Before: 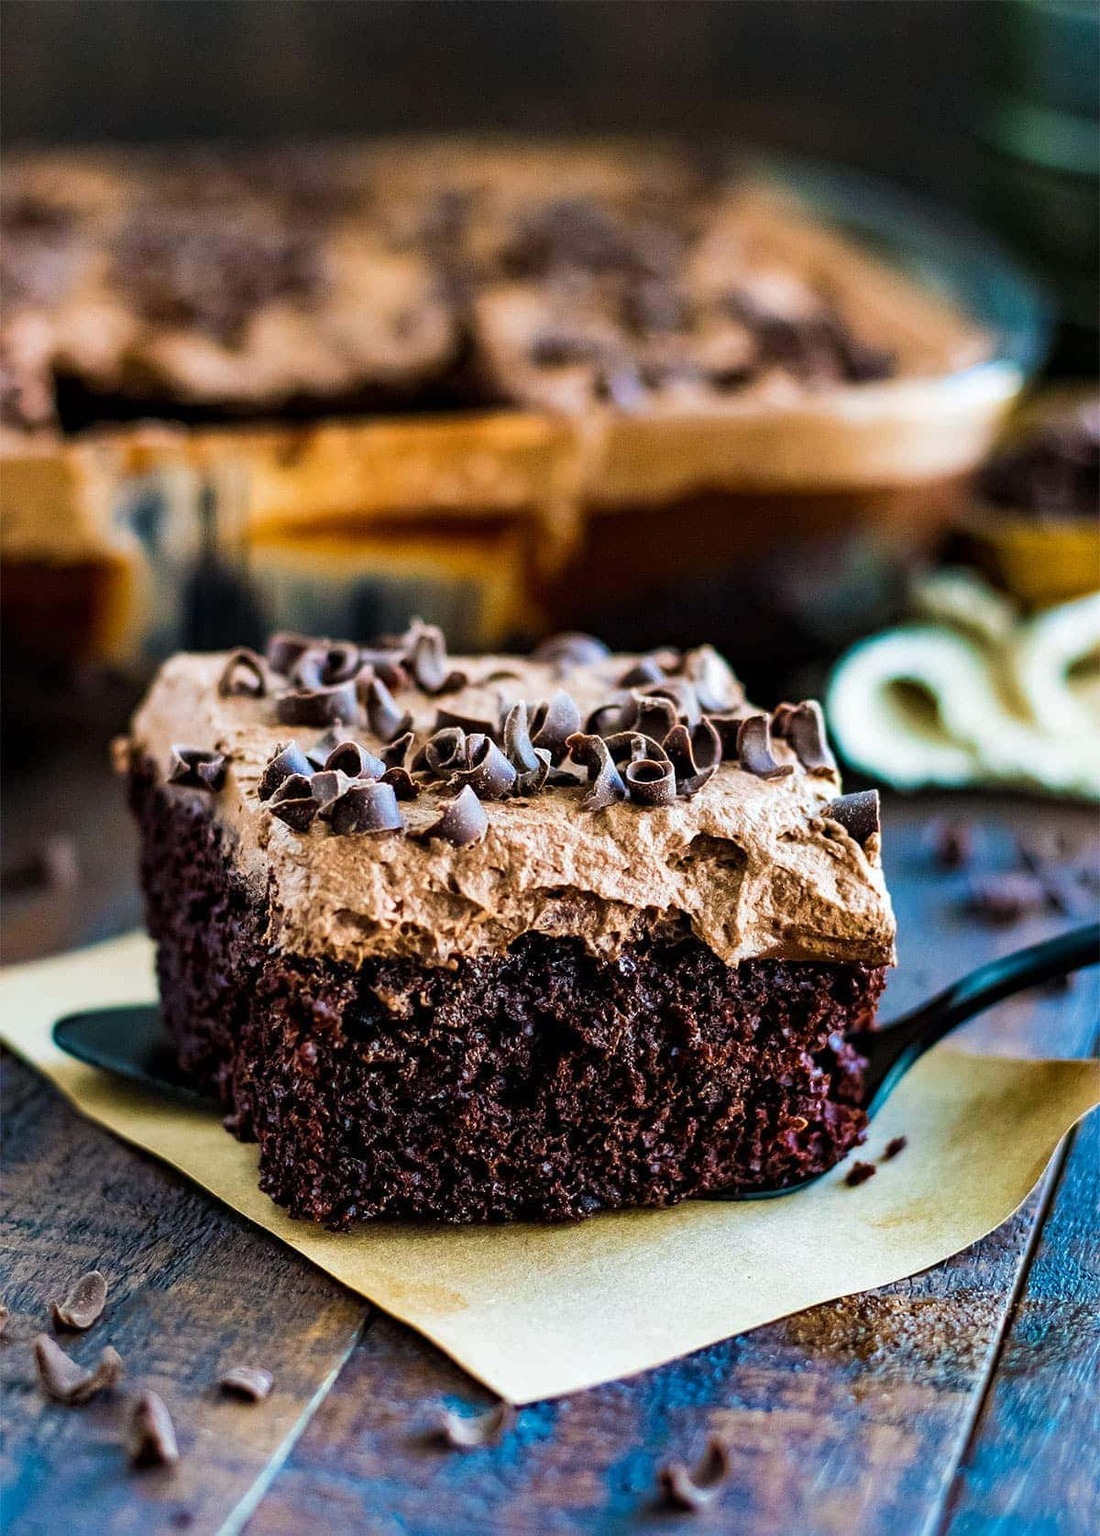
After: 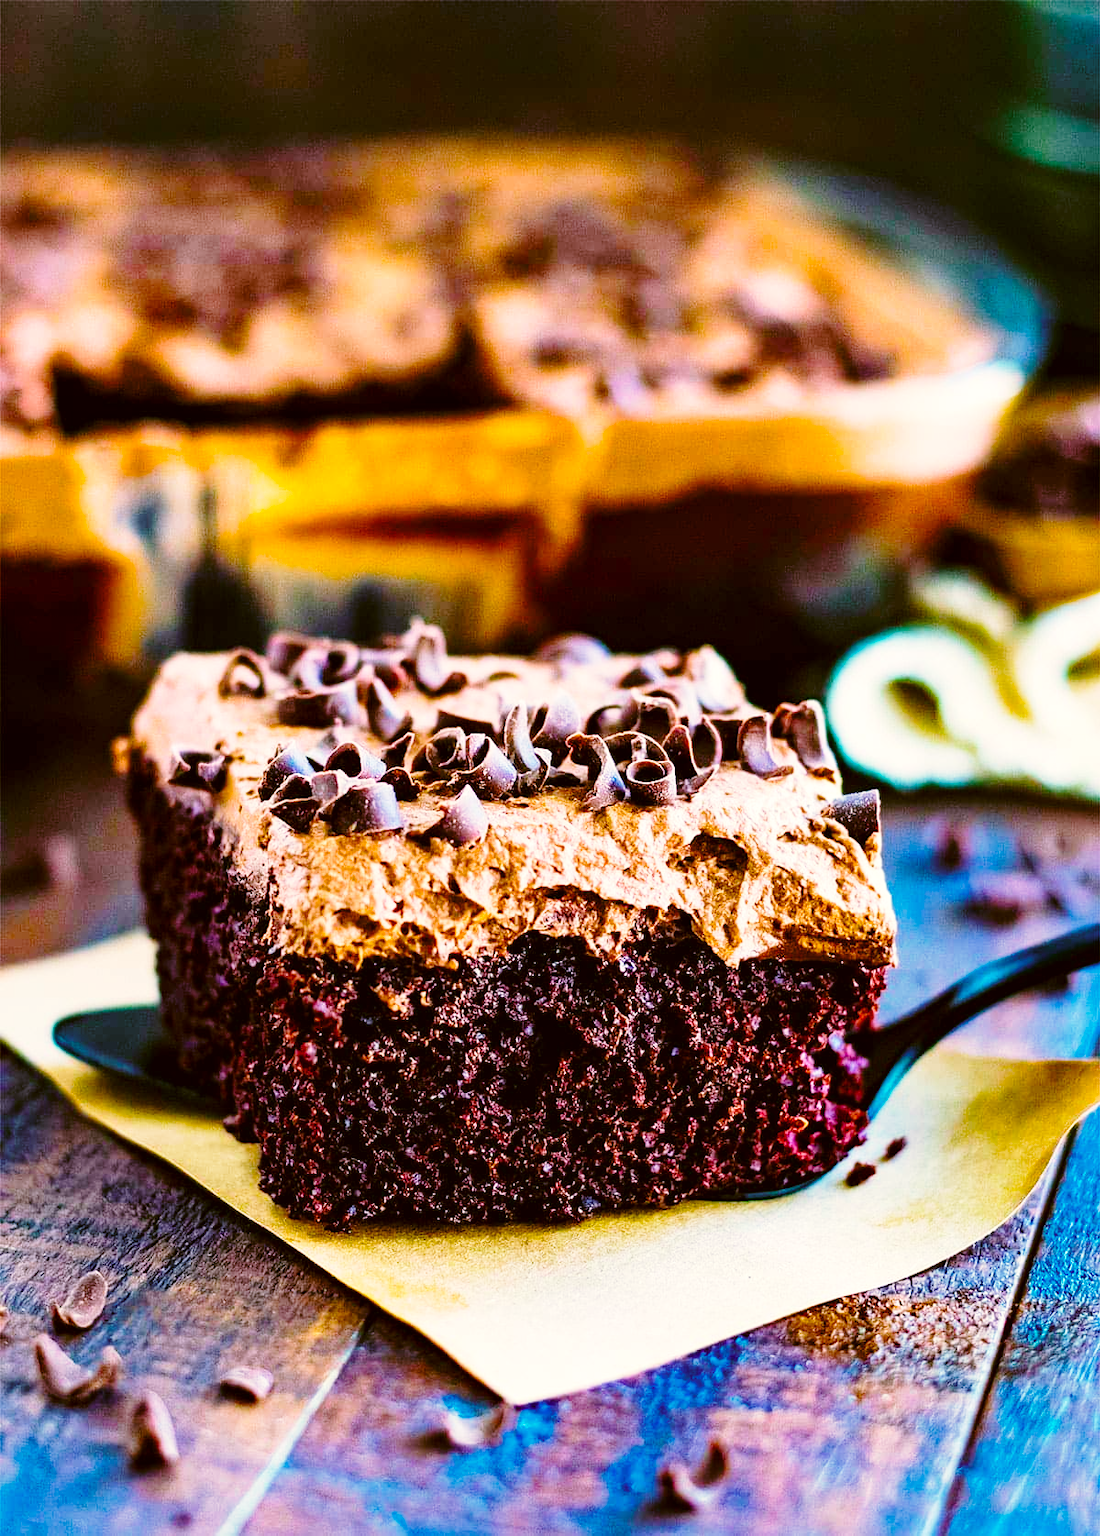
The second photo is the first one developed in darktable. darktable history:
color correction: highlights a* -1.43, highlights b* 10.12, shadows a* 0.395, shadows b* 19.35
white balance: red 1.042, blue 1.17
base curve: curves: ch0 [(0, 0) (0.028, 0.03) (0.121, 0.232) (0.46, 0.748) (0.859, 0.968) (1, 1)], preserve colors none
color balance rgb: linear chroma grading › global chroma 15%, perceptual saturation grading › global saturation 30%
